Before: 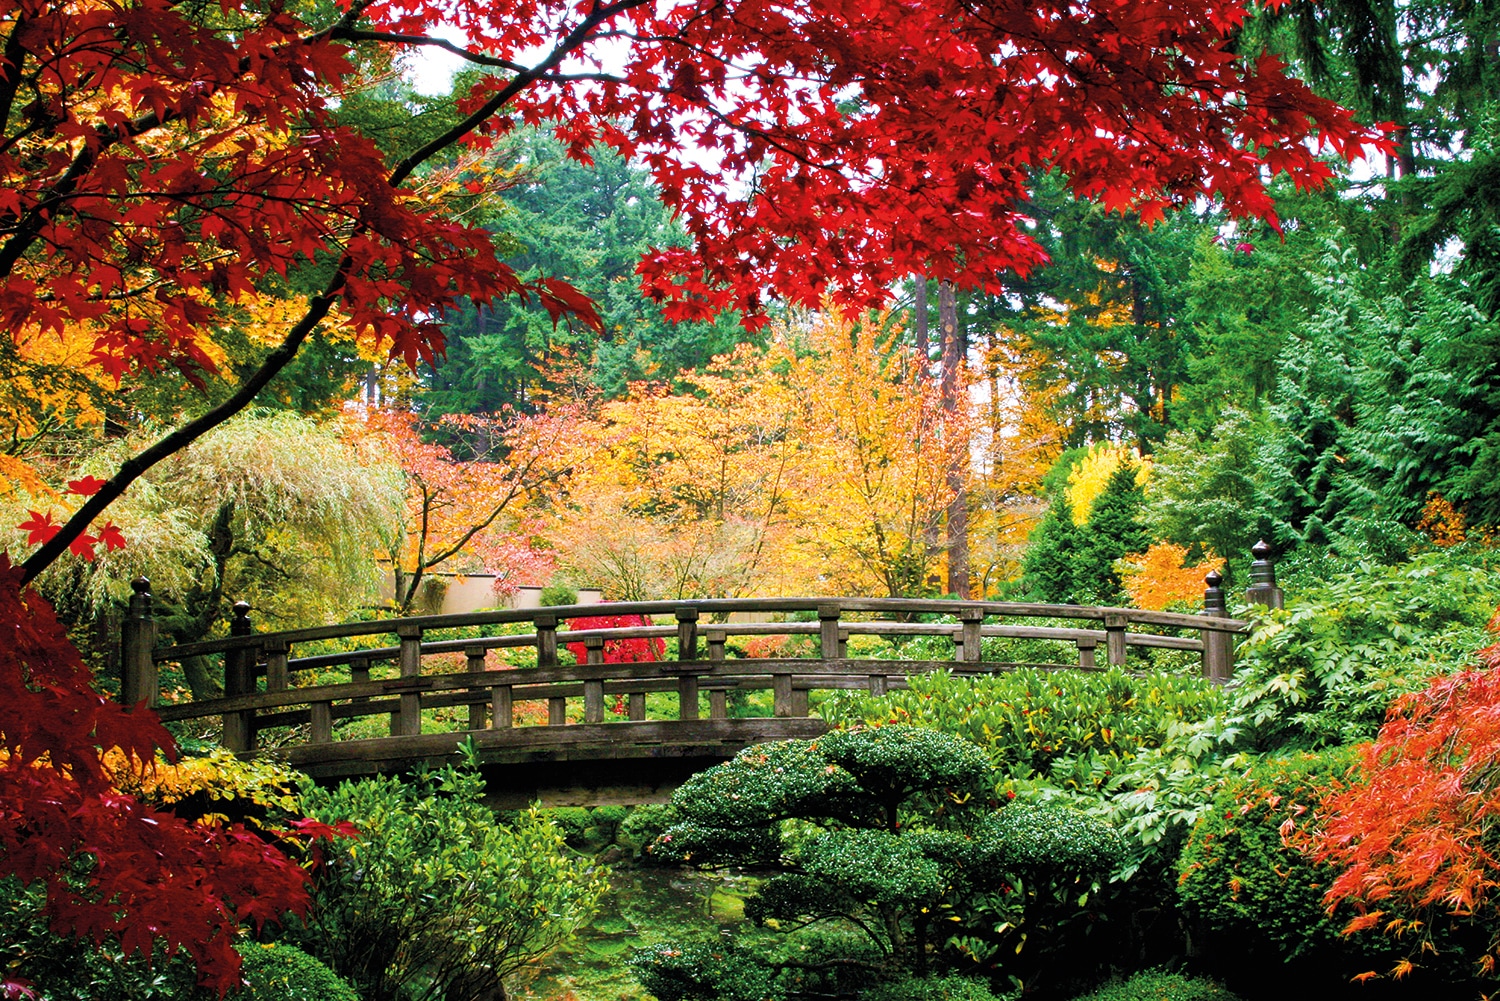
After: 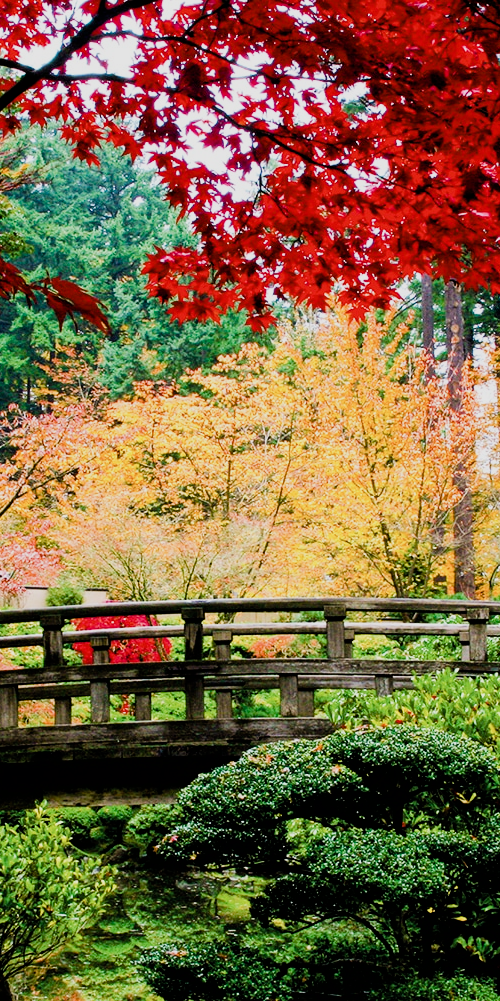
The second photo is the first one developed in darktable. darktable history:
color balance rgb: linear chroma grading › global chroma 19.741%, perceptual saturation grading › global saturation 0.757%, perceptual saturation grading › highlights -30.128%, perceptual saturation grading › shadows 19.353%, global vibrance 9.502%
filmic rgb: black relative exposure -5.05 EV, white relative exposure 3.99 EV, hardness 2.88, contrast 1.299, highlights saturation mix -29.84%
crop: left 32.973%, right 33.648%
